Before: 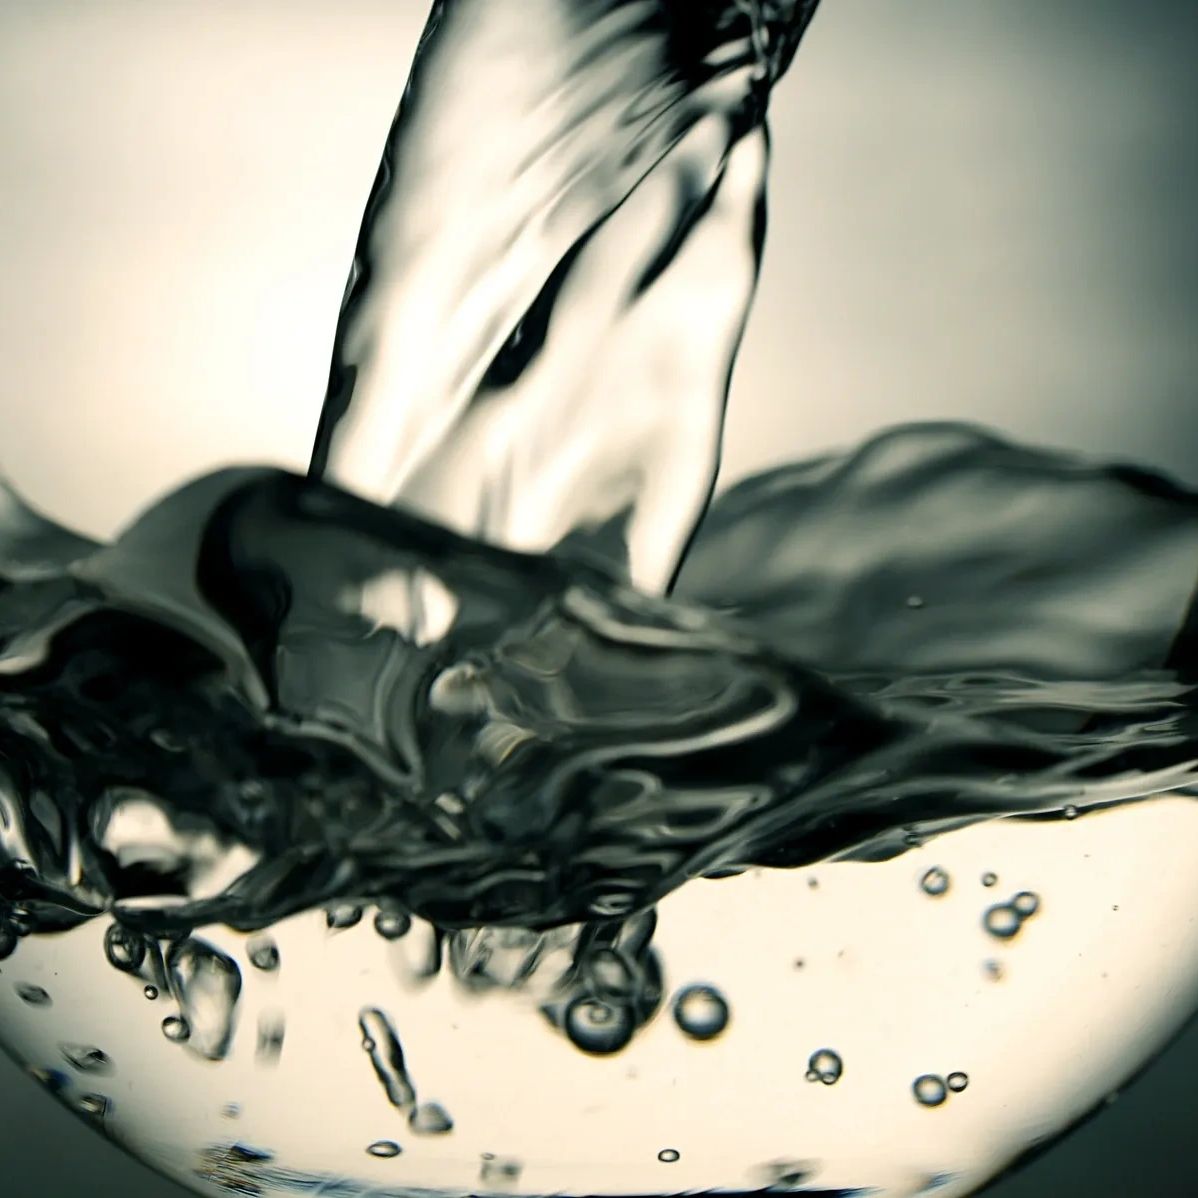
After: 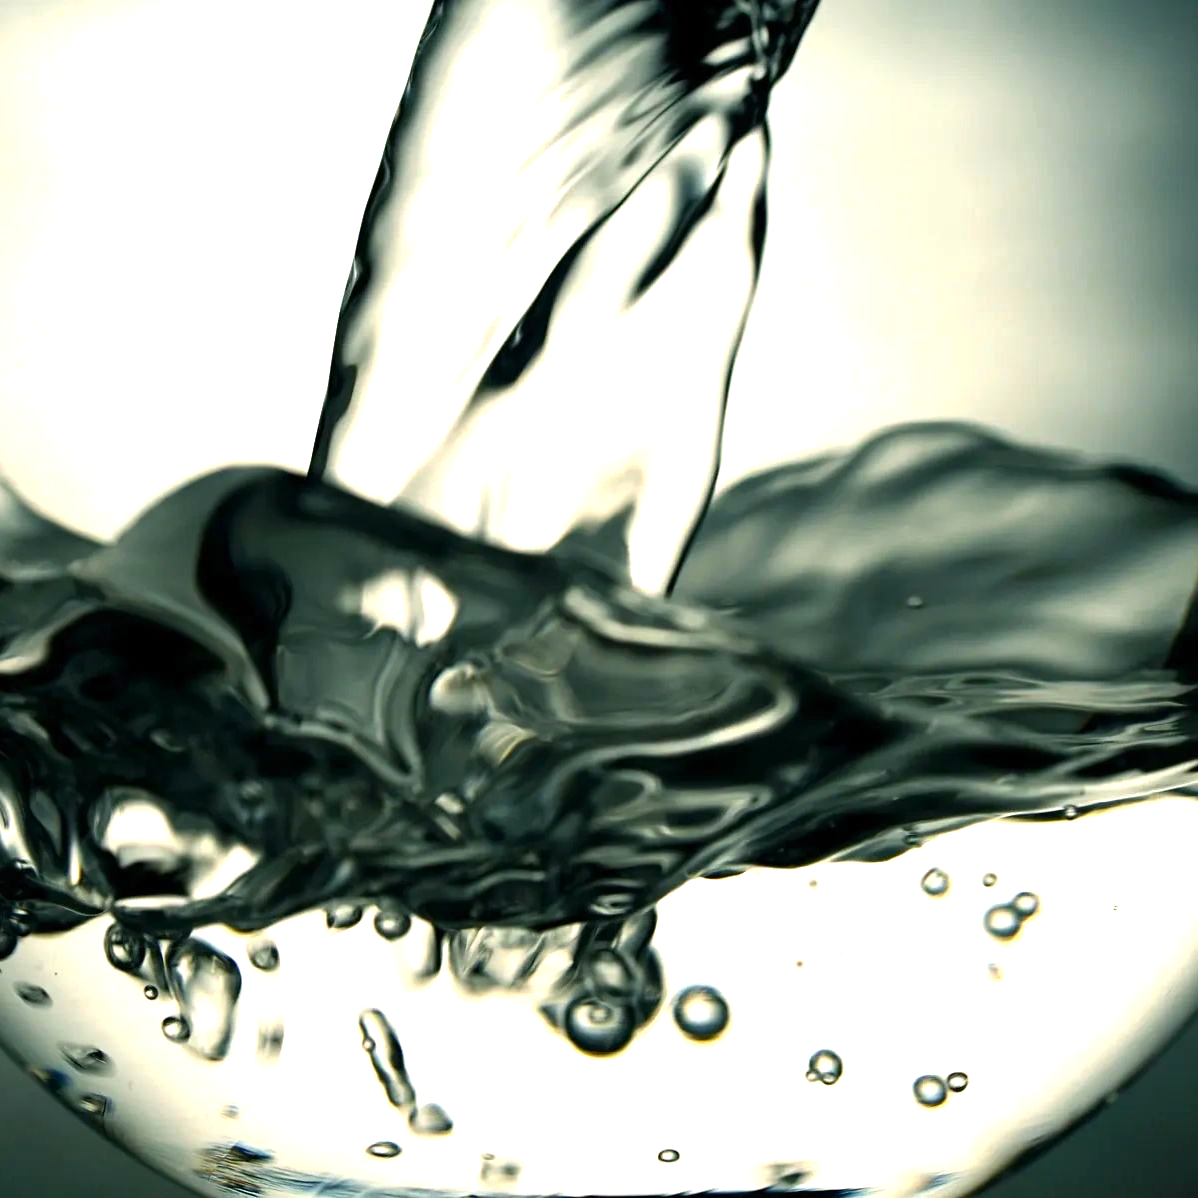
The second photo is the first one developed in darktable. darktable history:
color balance rgb: shadows lift › luminance -10.293%, shadows lift › chroma 0.996%, shadows lift › hue 114.58°, perceptual saturation grading › global saturation 10.465%, perceptual brilliance grading › global brilliance 25.029%
